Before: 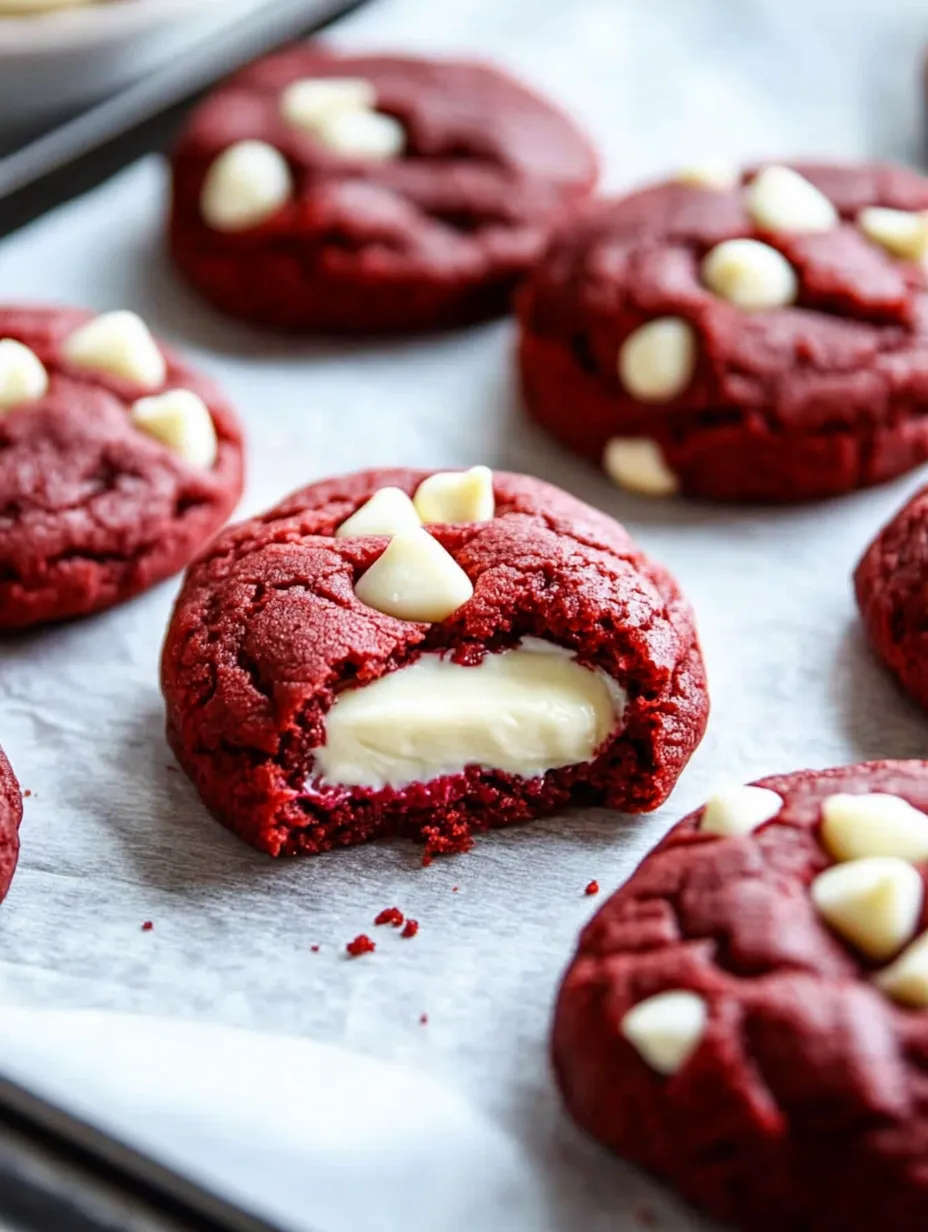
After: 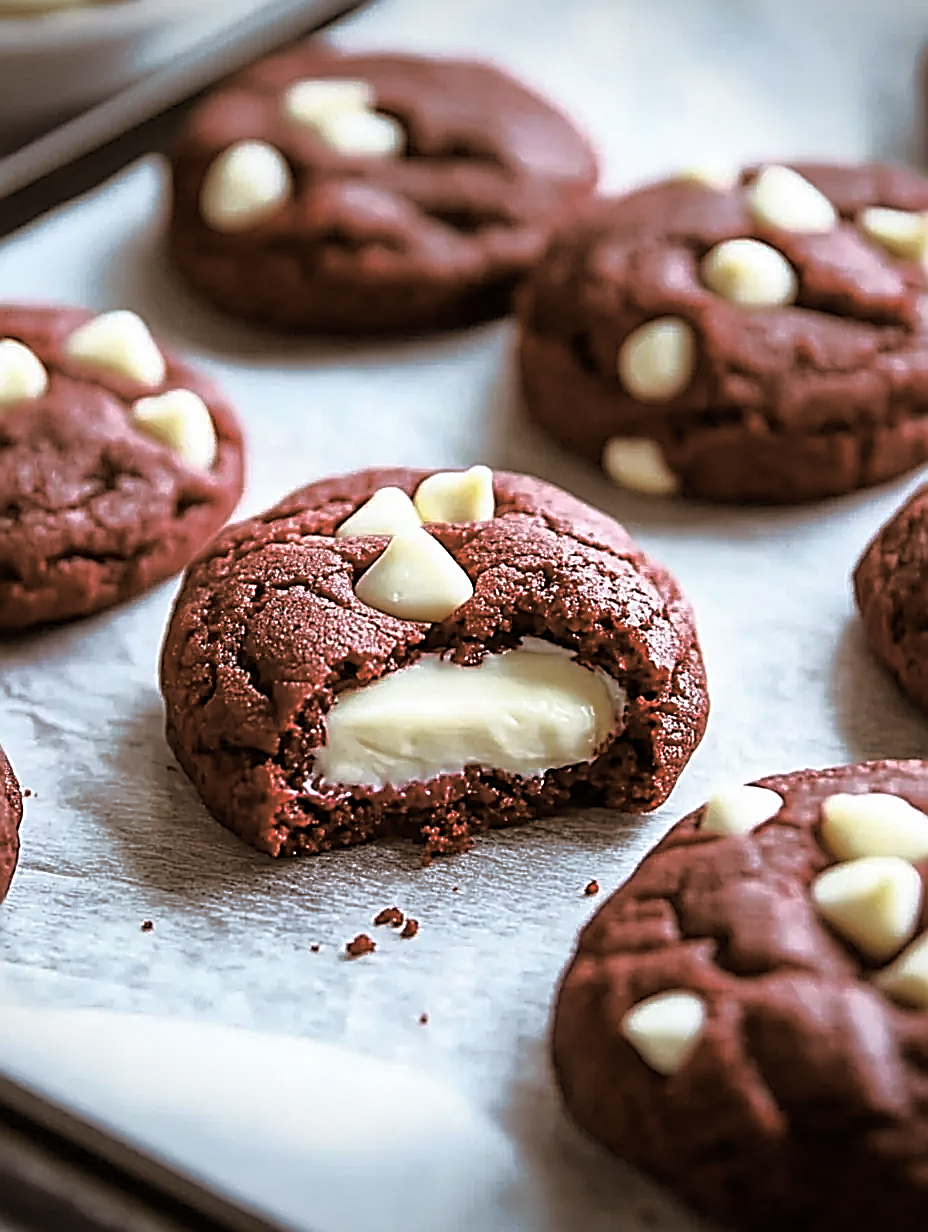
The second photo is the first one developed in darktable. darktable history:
sharpen: amount 2
vignetting: fall-off start 97.23%, saturation -0.024, center (-0.033, -0.042), width/height ratio 1.179, unbound false
tone curve: curves: ch0 [(0, 0) (0.48, 0.431) (0.7, 0.609) (0.864, 0.854) (1, 1)]
split-toning: shadows › hue 32.4°, shadows › saturation 0.51, highlights › hue 180°, highlights › saturation 0, balance -60.17, compress 55.19%
